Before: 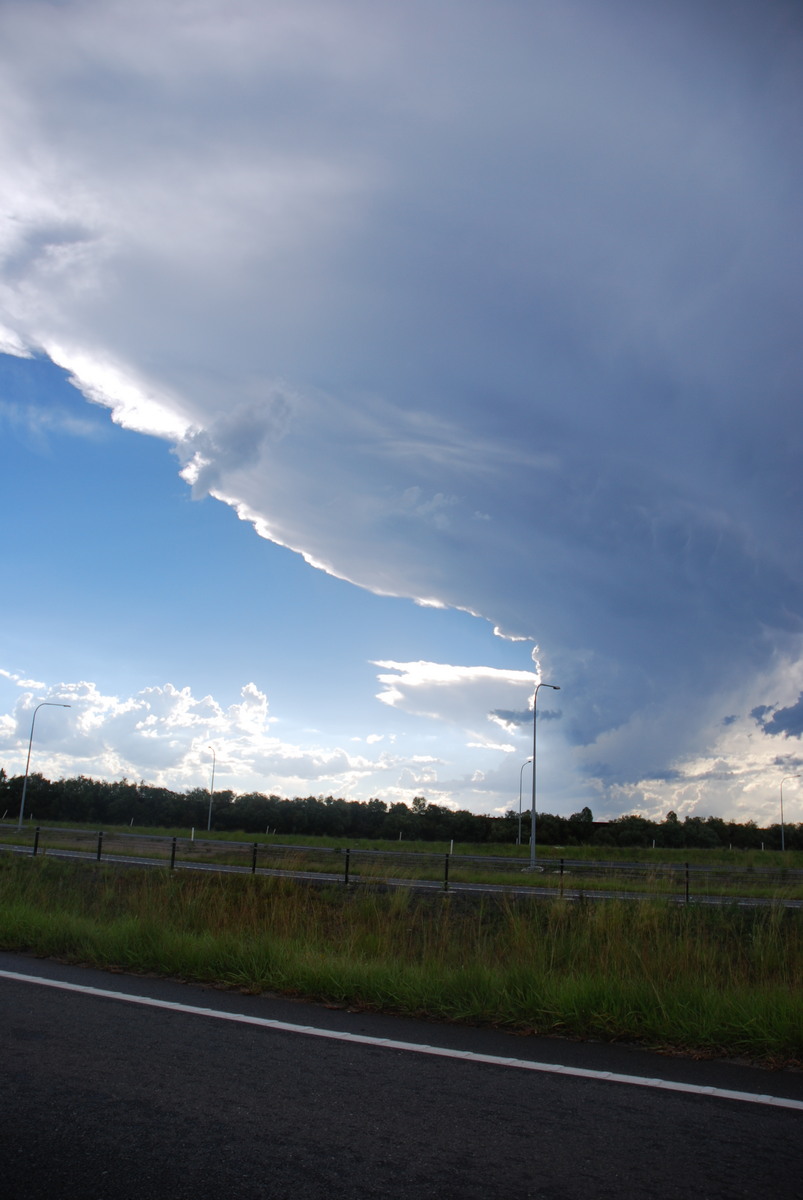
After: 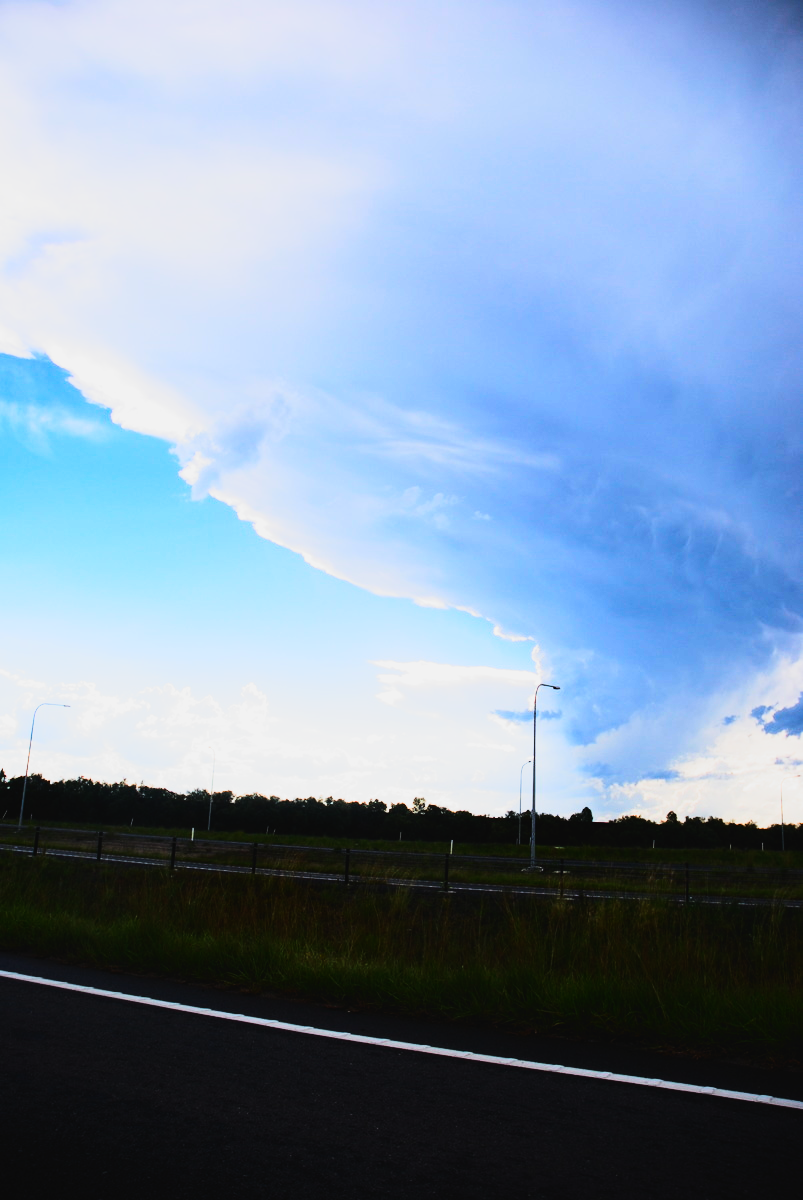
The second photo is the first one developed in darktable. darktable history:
tone curve: curves: ch0 [(0, 0.026) (0.155, 0.133) (0.272, 0.34) (0.434, 0.625) (0.676, 0.871) (0.994, 0.955)], color space Lab, linked channels, preserve colors none
filmic rgb: black relative exposure -6.43 EV, white relative exposure 2.43 EV, threshold 3 EV, hardness 5.27, latitude 0.1%, contrast 1.425, highlights saturation mix 2%, preserve chrominance no, color science v5 (2021), contrast in shadows safe, contrast in highlights safe, enable highlight reconstruction true
